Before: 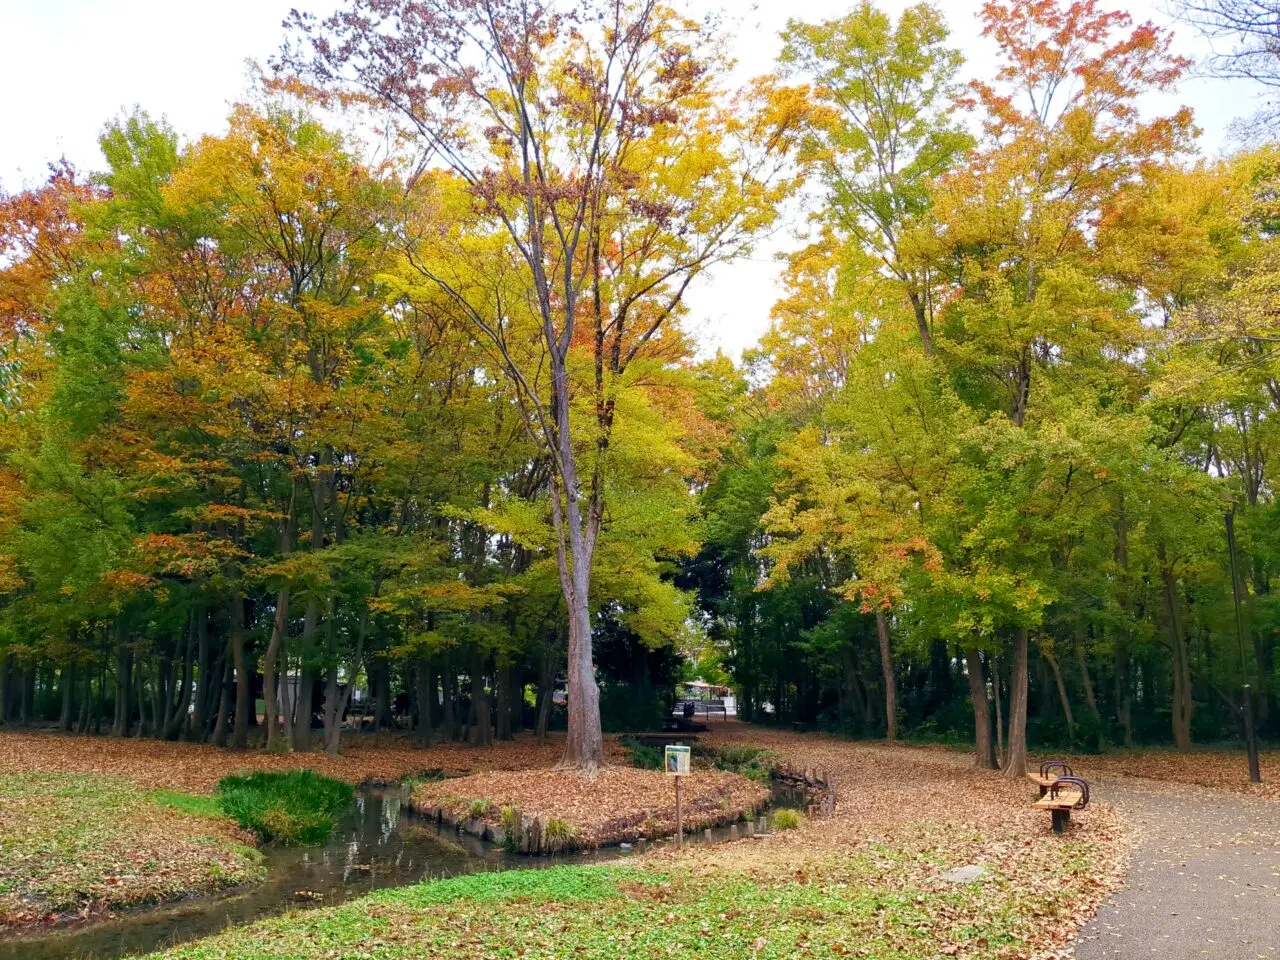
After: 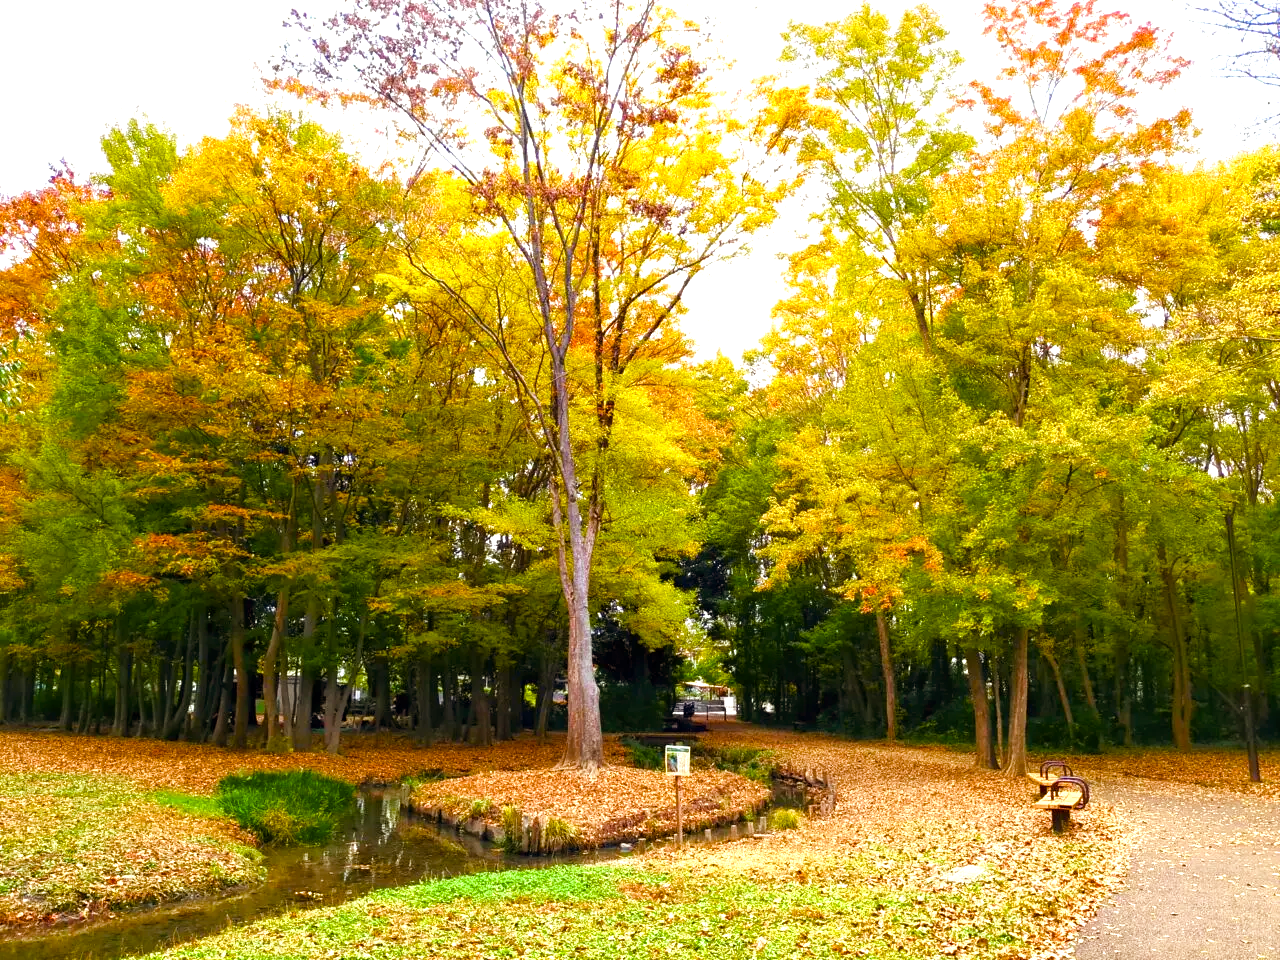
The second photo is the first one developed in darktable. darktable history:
color balance rgb: power › chroma 2.506%, power › hue 67.24°, perceptual saturation grading › global saturation 0.254%, perceptual saturation grading › highlights -16.866%, perceptual saturation grading › mid-tones 32.637%, perceptual saturation grading › shadows 50.261%, perceptual brilliance grading › global brilliance 25.556%
